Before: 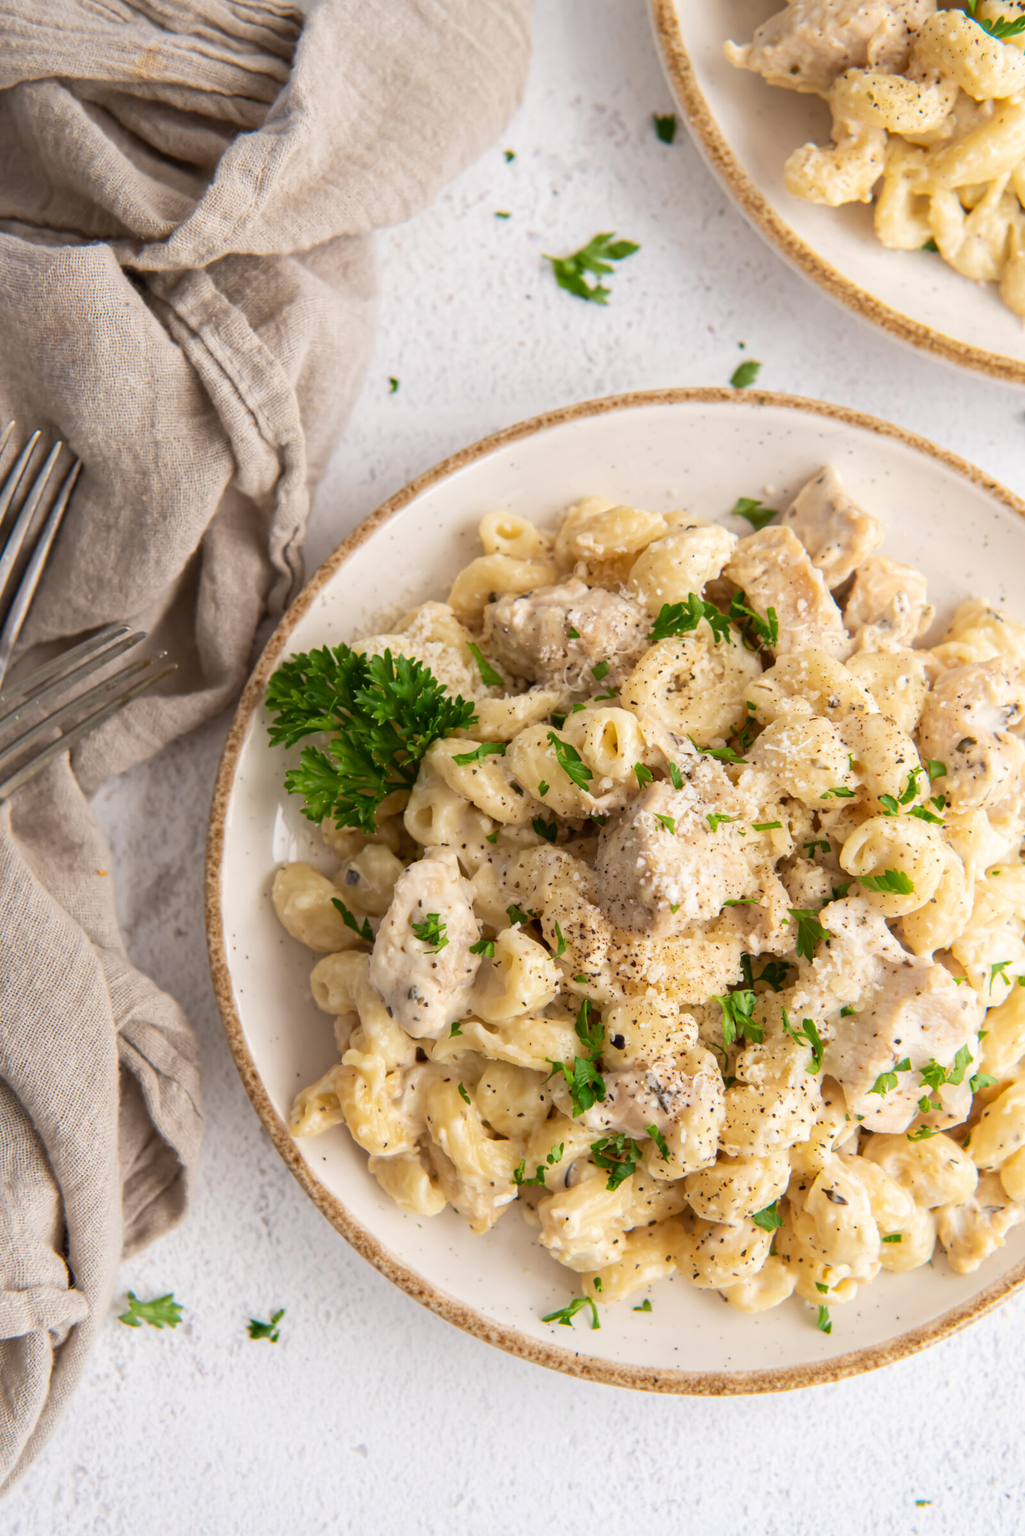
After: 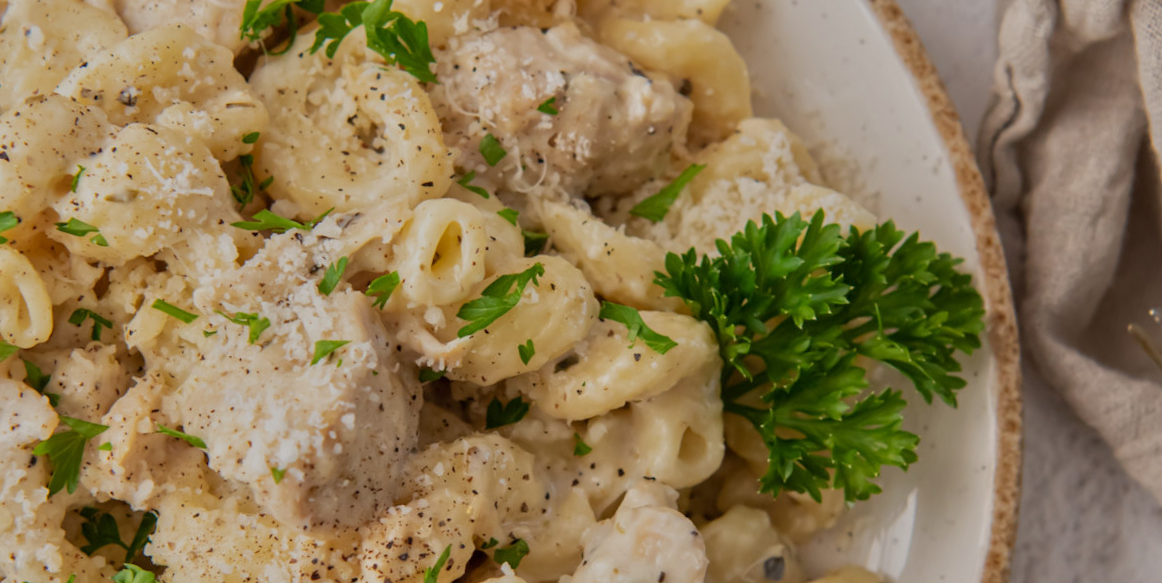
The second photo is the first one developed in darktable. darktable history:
crop and rotate: angle 16.12°, top 30.835%, bottom 35.653%
tone equalizer: -8 EV -0.002 EV, -7 EV 0.005 EV, -6 EV -0.008 EV, -5 EV 0.007 EV, -4 EV -0.042 EV, -3 EV -0.233 EV, -2 EV -0.662 EV, -1 EV -0.983 EV, +0 EV -0.969 EV, smoothing diameter 2%, edges refinement/feathering 20, mask exposure compensation -1.57 EV, filter diffusion 5
